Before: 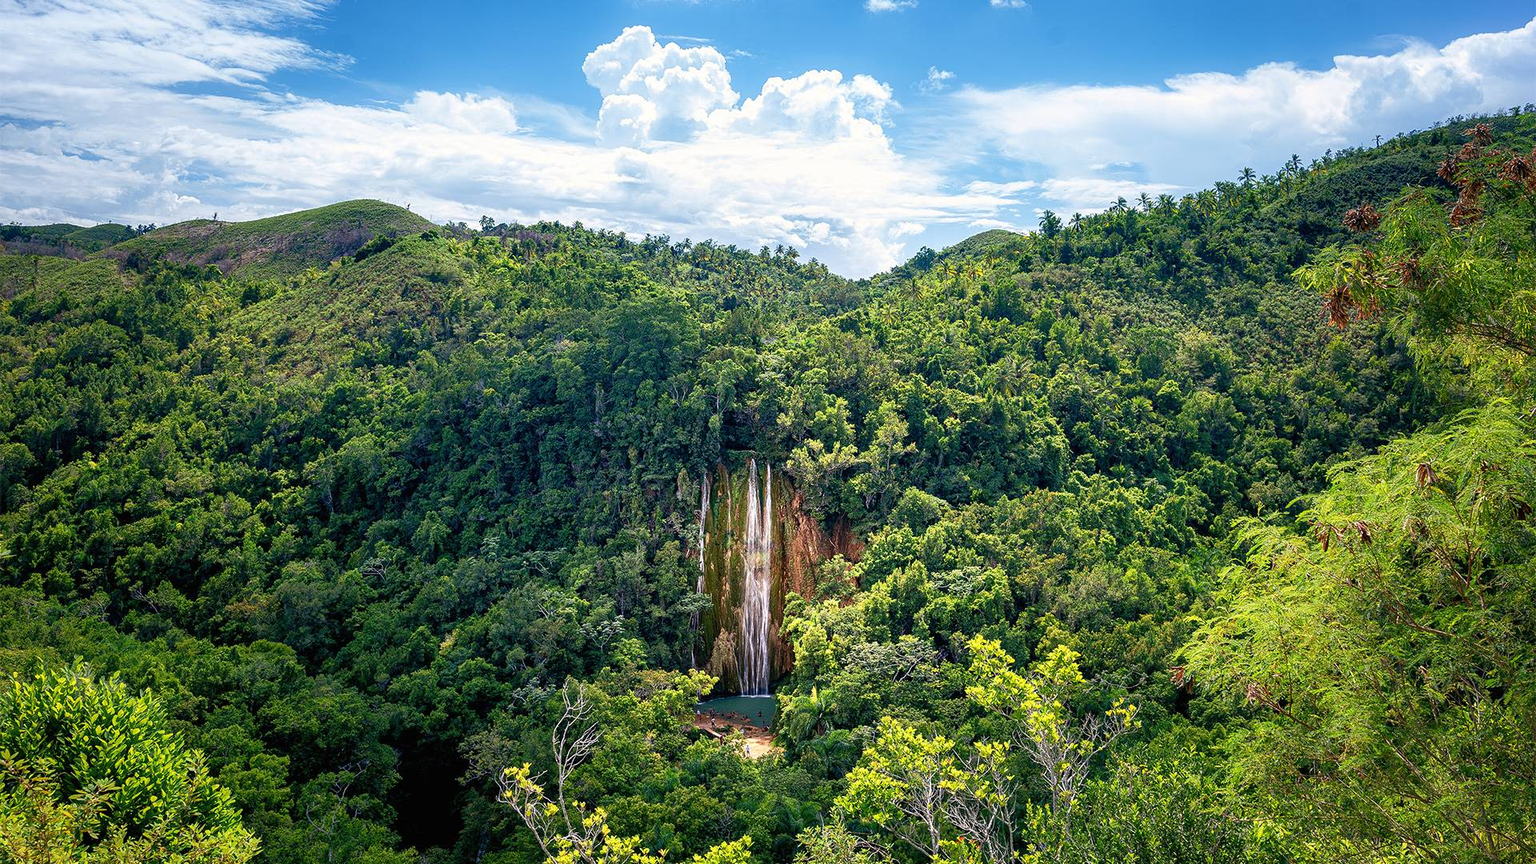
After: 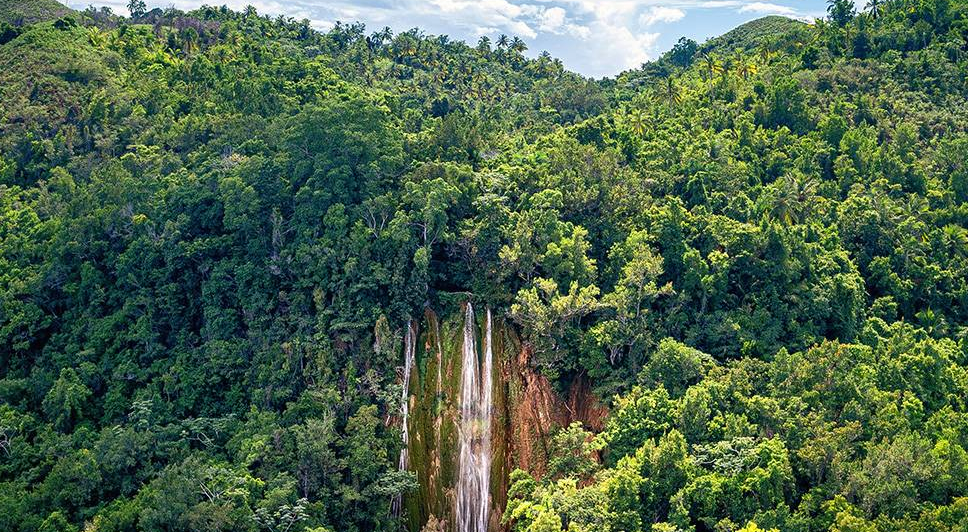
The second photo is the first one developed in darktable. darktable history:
crop: left 24.615%, top 25.176%, right 24.917%, bottom 25.563%
shadows and highlights: shadows 25.79, highlights -24.15
